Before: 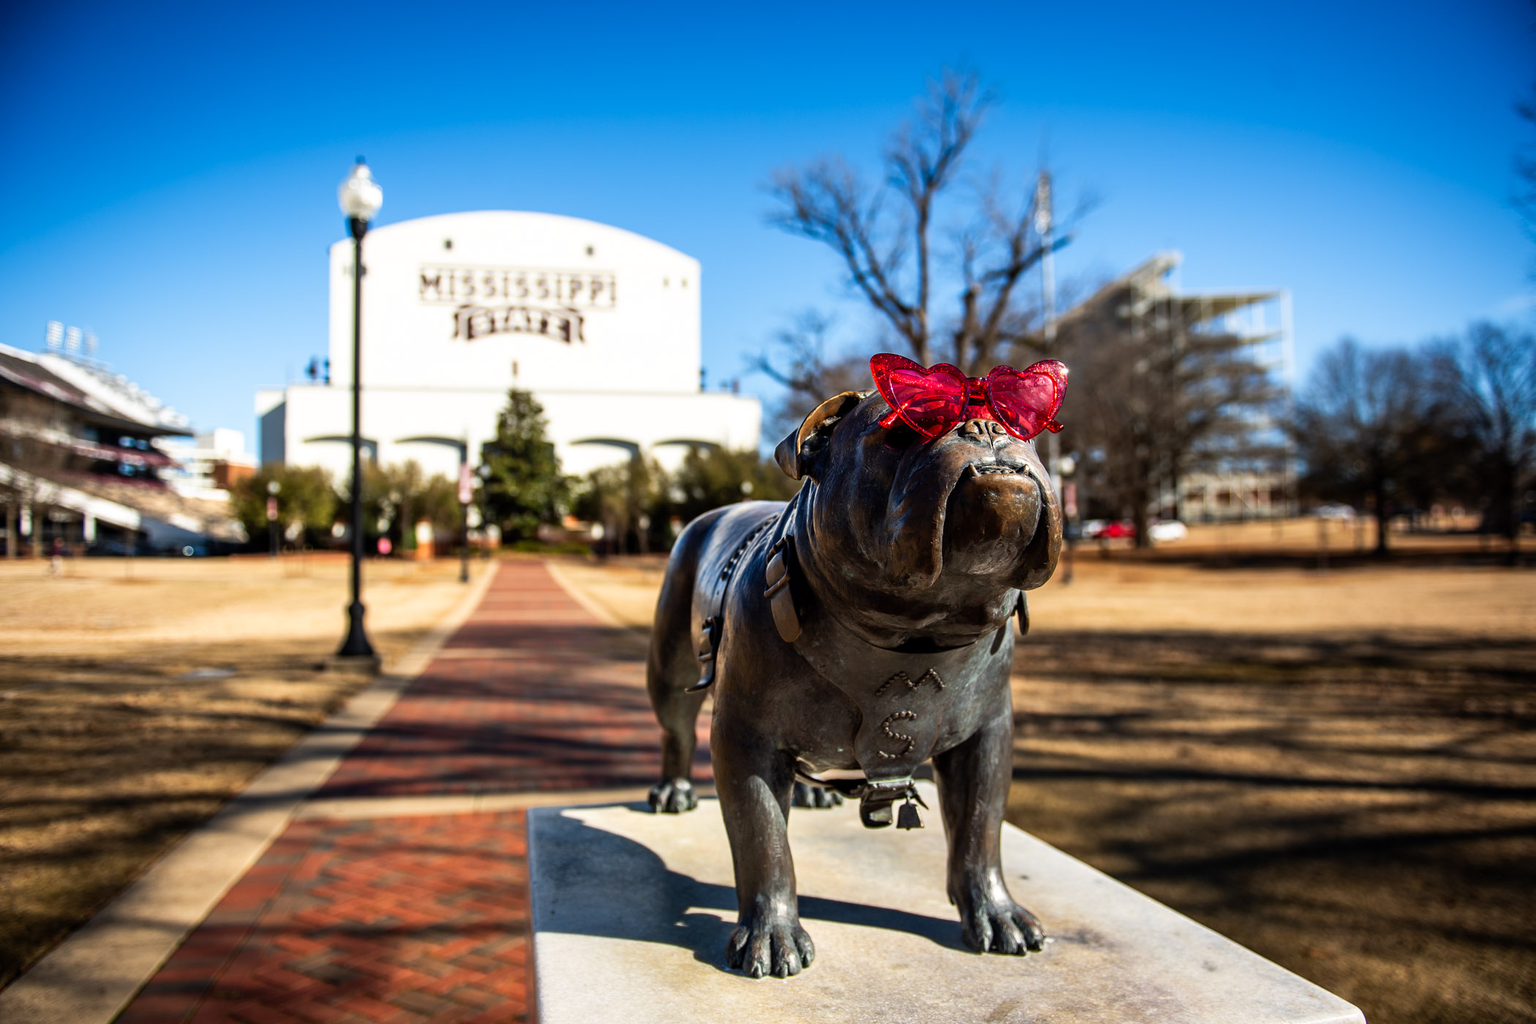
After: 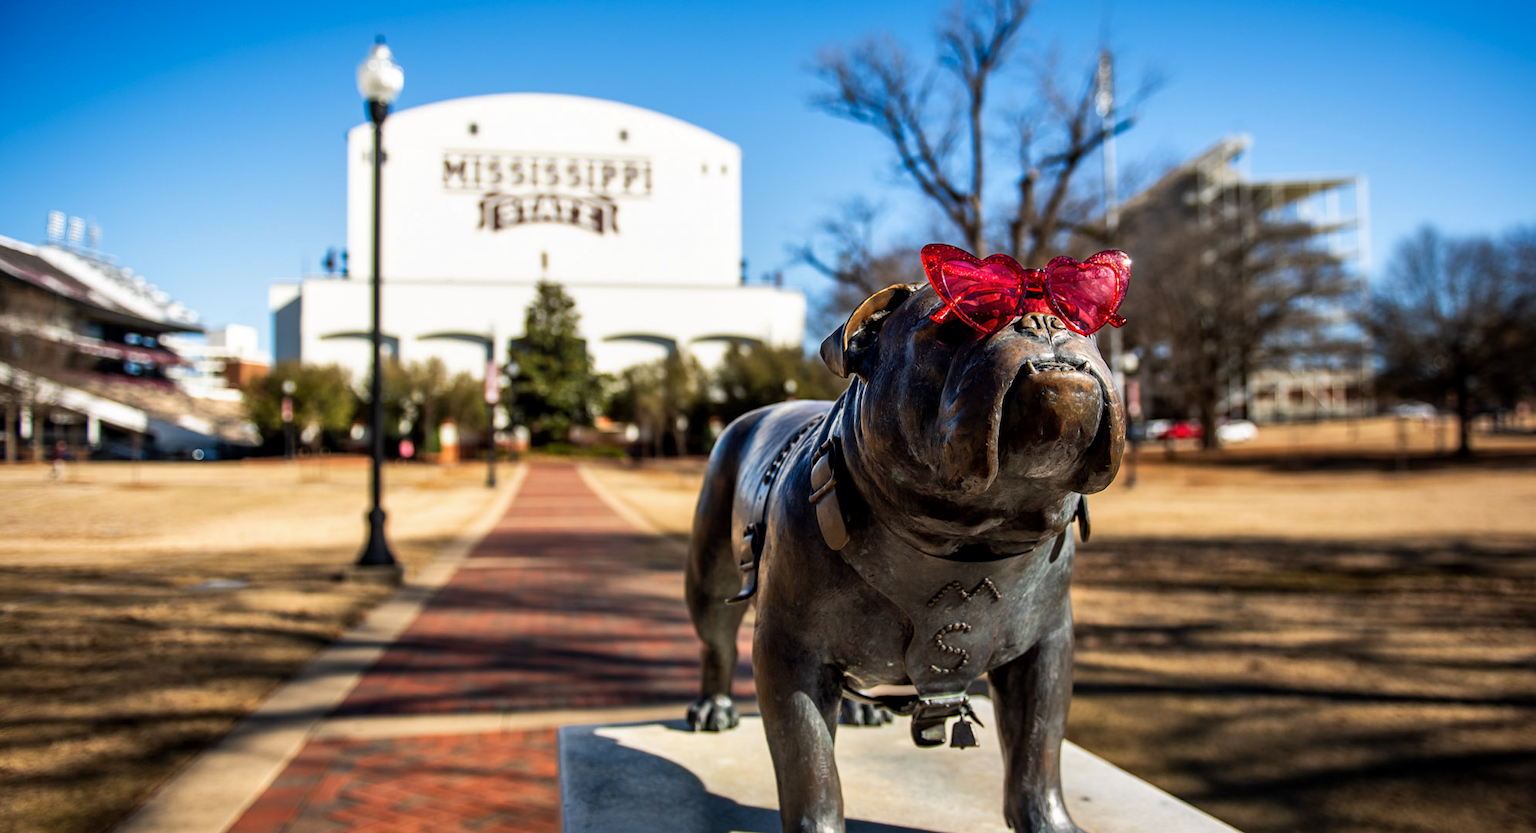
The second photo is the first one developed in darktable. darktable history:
crop and rotate: angle 0.109°, top 12%, right 5.43%, bottom 10.983%
exposure: exposure -0.06 EV, compensate highlight preservation false
shadows and highlights: shadows 25.64, highlights -25.08
local contrast: mode bilateral grid, contrast 20, coarseness 51, detail 119%, midtone range 0.2
